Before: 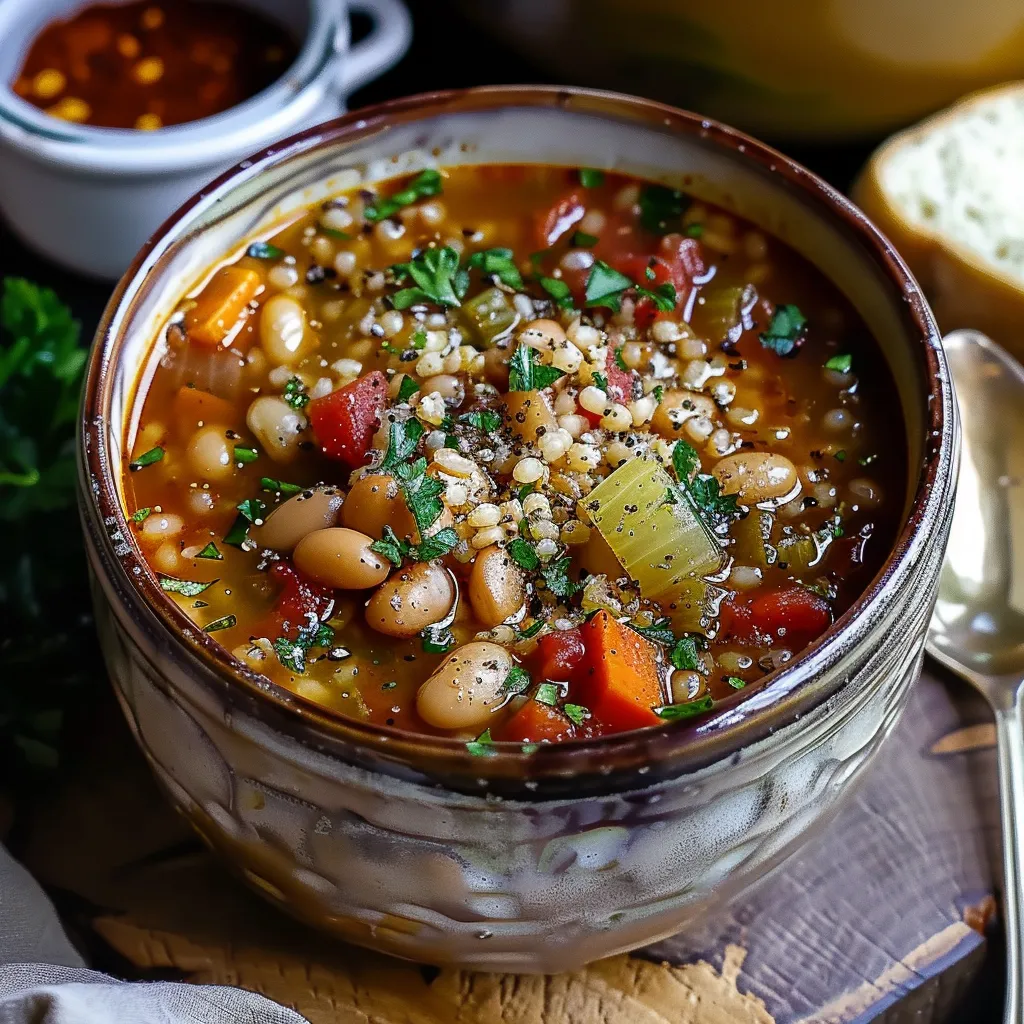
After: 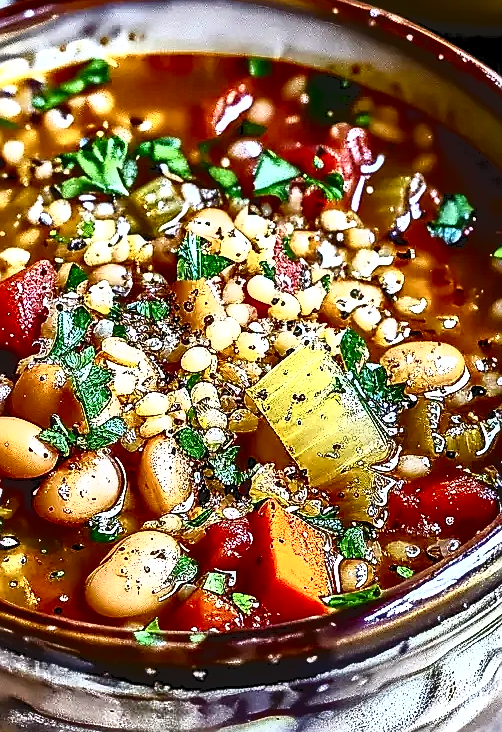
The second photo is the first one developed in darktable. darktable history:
contrast brightness saturation: contrast 0.327, brightness -0.069, saturation 0.171
local contrast: highlights 28%, shadows 75%, midtone range 0.75
tone equalizer: -7 EV 0.143 EV, -6 EV 0.593 EV, -5 EV 1.13 EV, -4 EV 1.36 EV, -3 EV 1.12 EV, -2 EV 0.6 EV, -1 EV 0.166 EV
tone curve: curves: ch0 [(0, 0) (0.003, 0.116) (0.011, 0.116) (0.025, 0.113) (0.044, 0.114) (0.069, 0.118) (0.1, 0.137) (0.136, 0.171) (0.177, 0.213) (0.224, 0.259) (0.277, 0.316) (0.335, 0.381) (0.399, 0.458) (0.468, 0.548) (0.543, 0.654) (0.623, 0.775) (0.709, 0.895) (0.801, 0.972) (0.898, 0.991) (1, 1)], color space Lab, independent channels, preserve colors none
crop: left 32.45%, top 10.931%, right 18.448%, bottom 17.581%
sharpen: radius 1.362, amount 1.267, threshold 0.826
